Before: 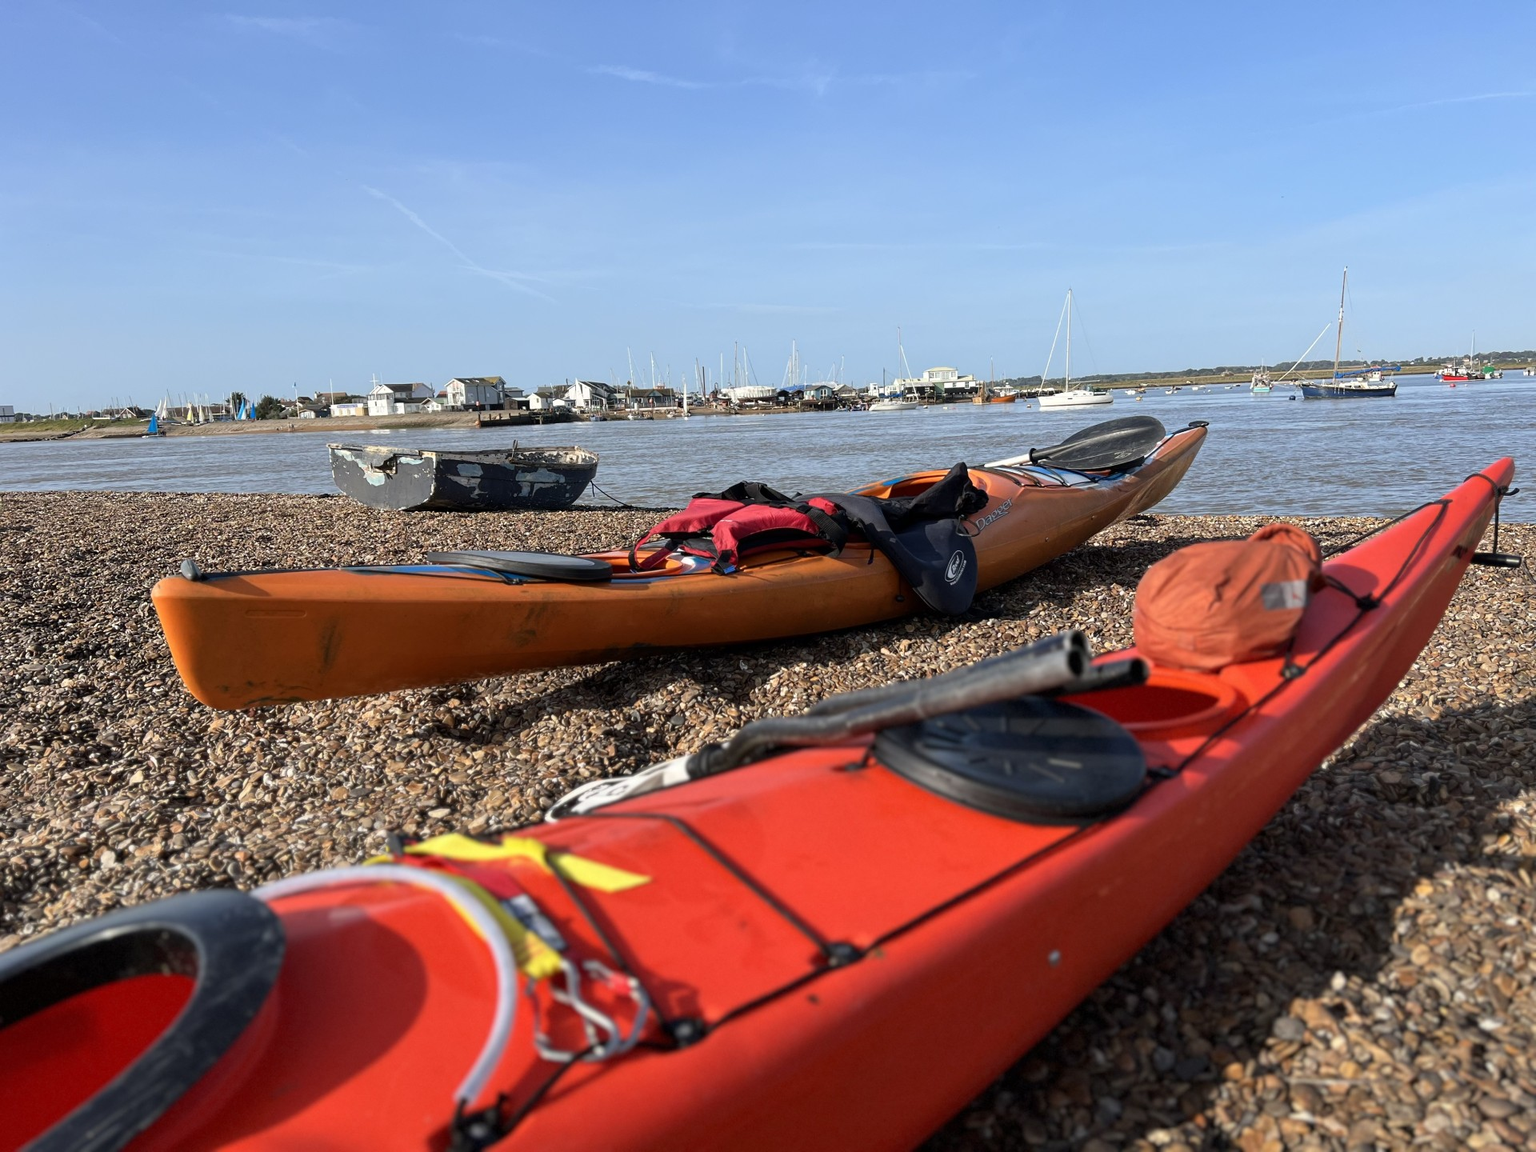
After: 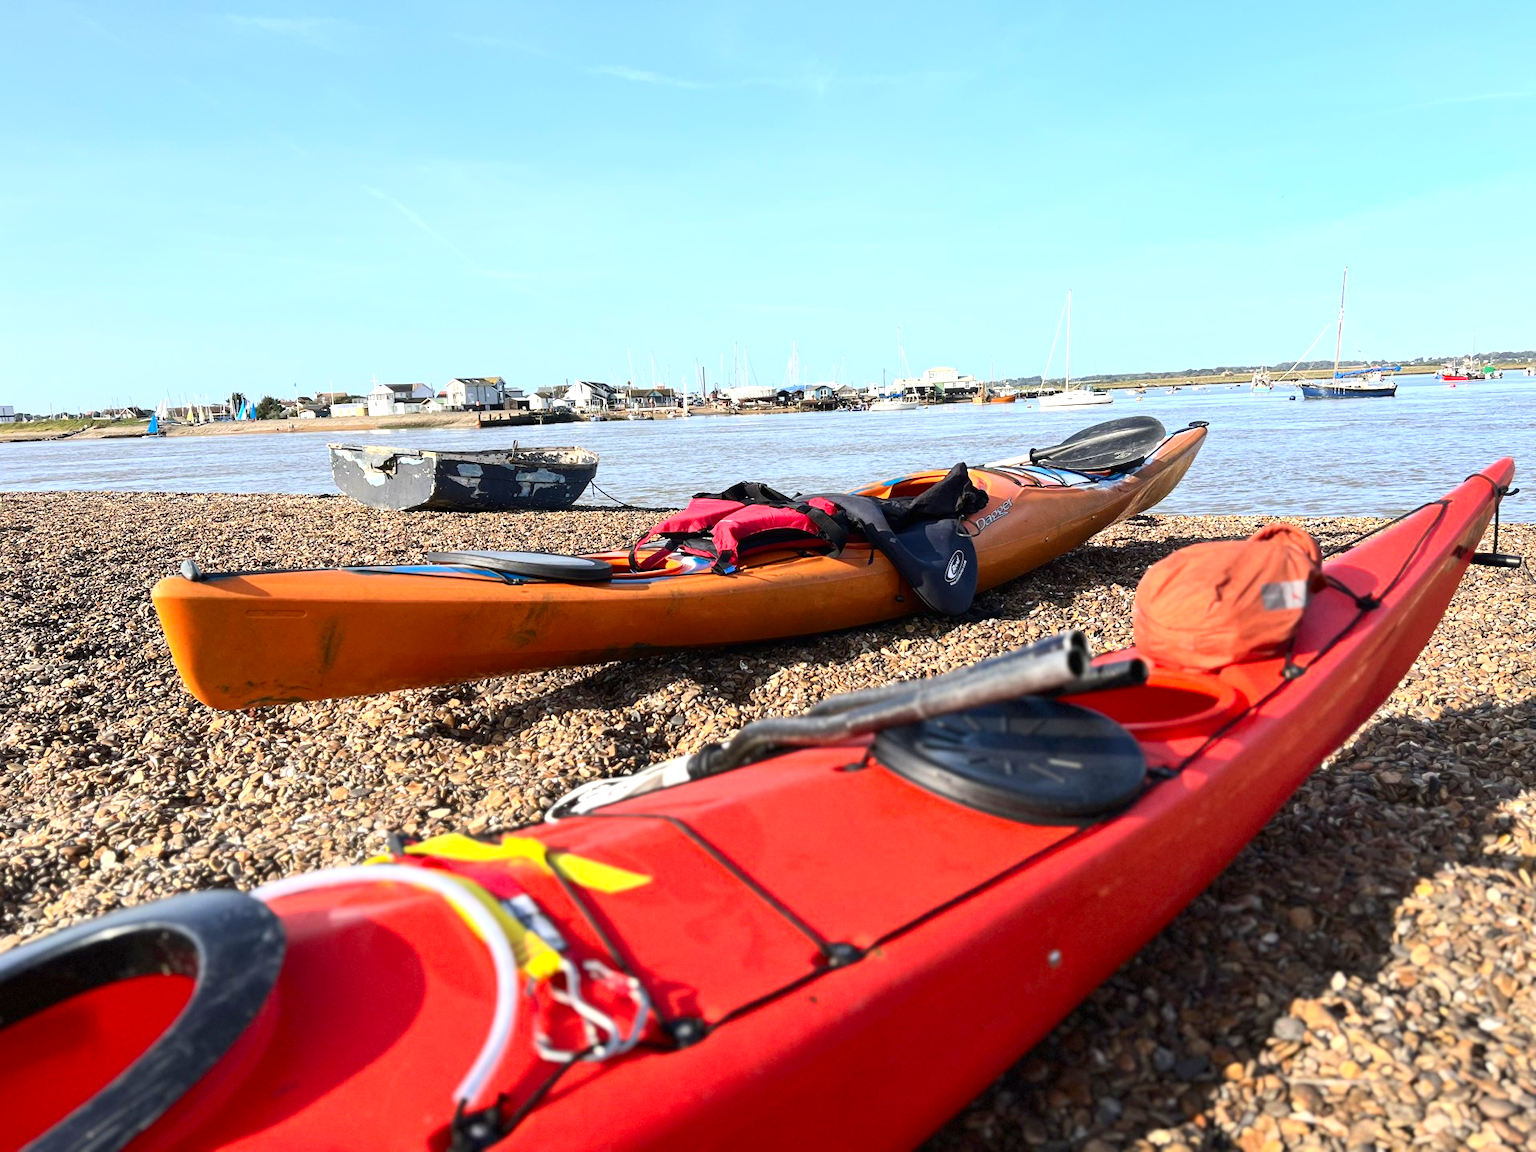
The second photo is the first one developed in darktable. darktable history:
contrast brightness saturation: contrast 0.231, brightness 0.103, saturation 0.289
exposure: black level correction 0, exposure 0.702 EV, compensate highlight preservation false
